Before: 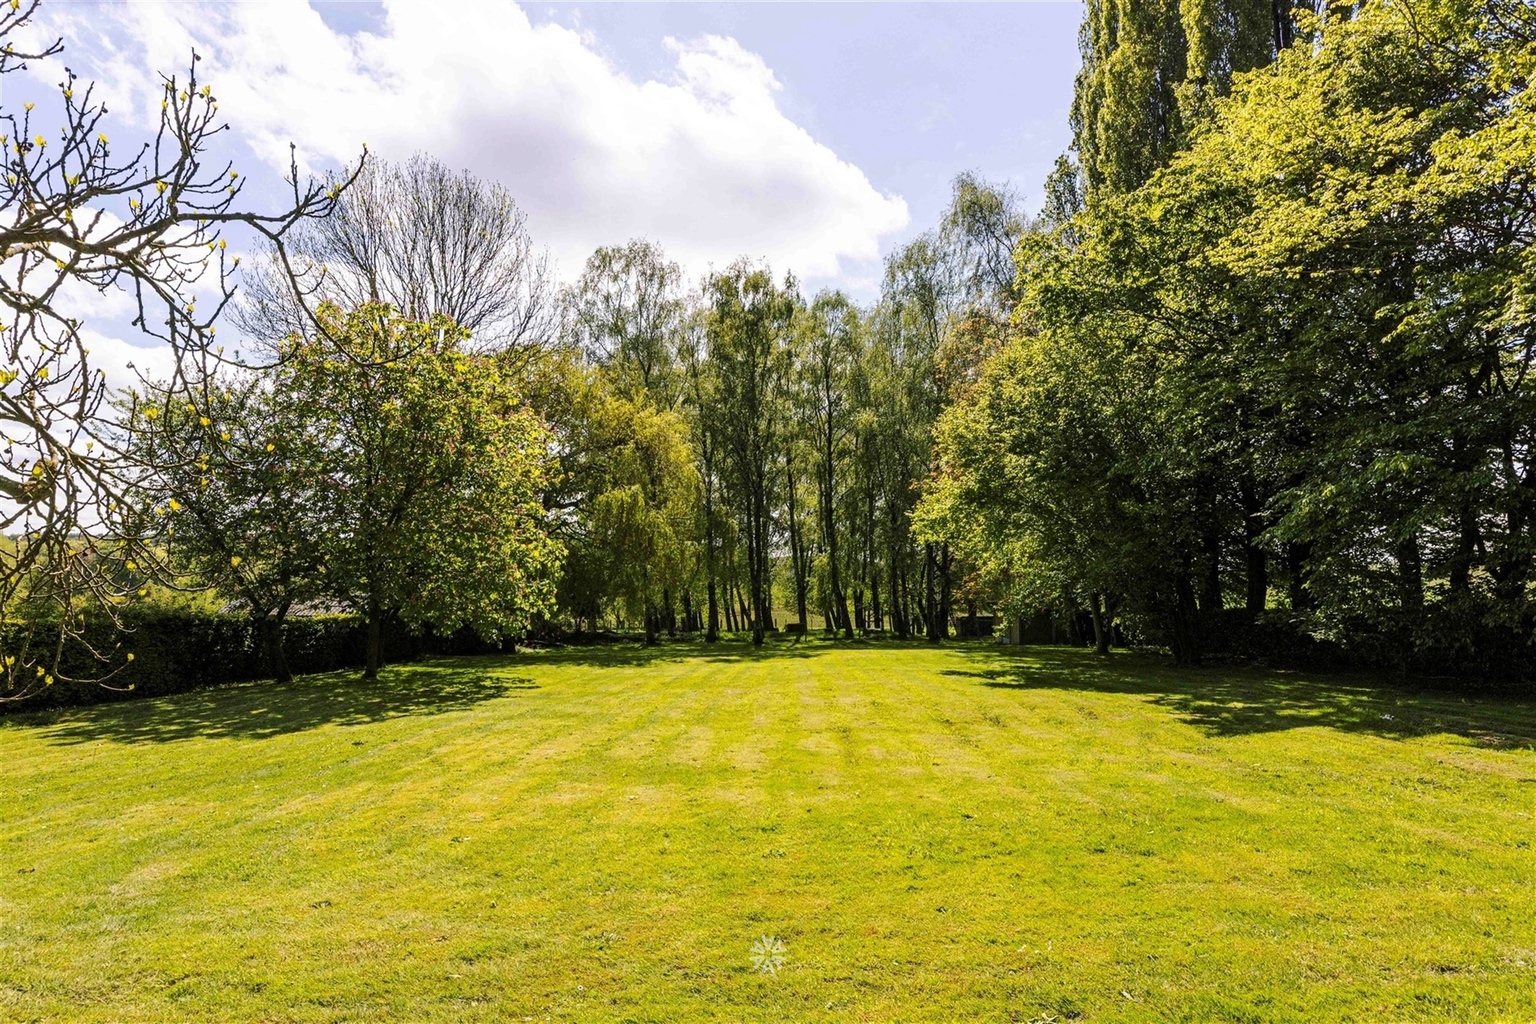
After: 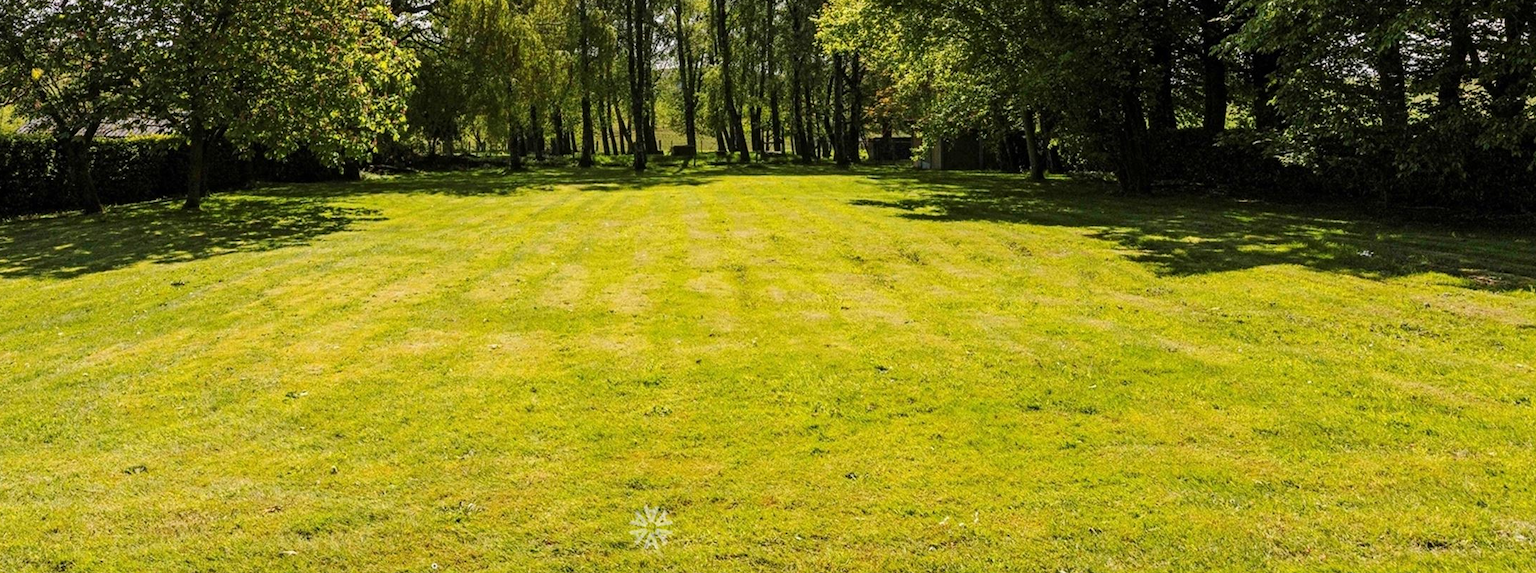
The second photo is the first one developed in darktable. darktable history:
crop and rotate: left 13.321%, top 48.615%, bottom 2.798%
